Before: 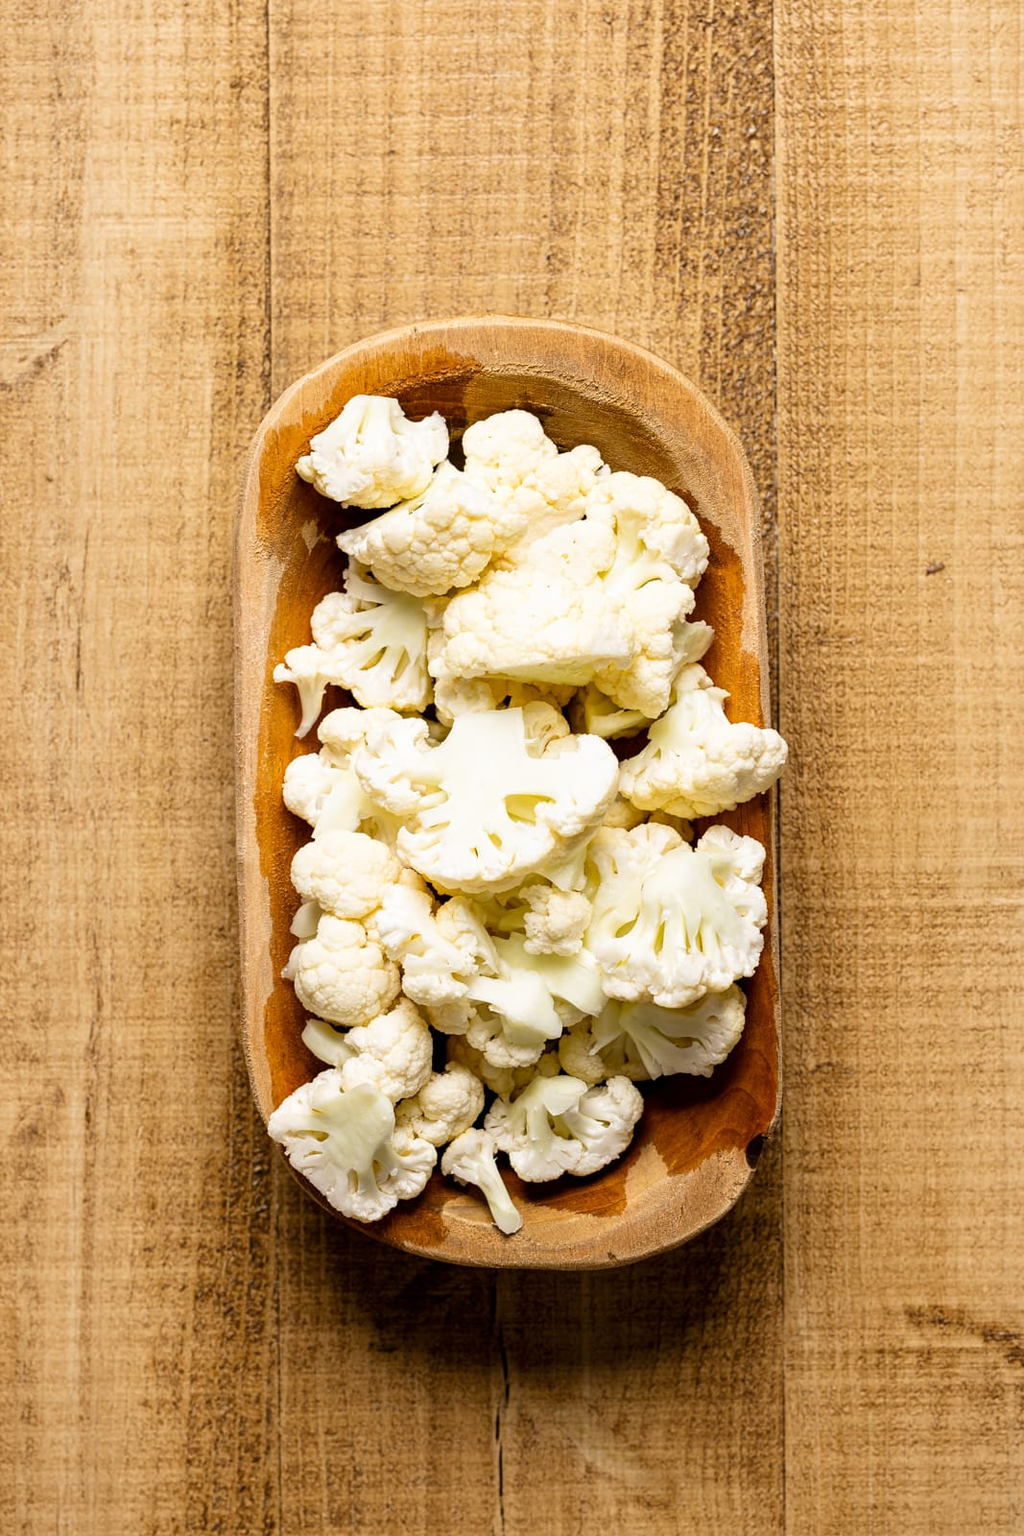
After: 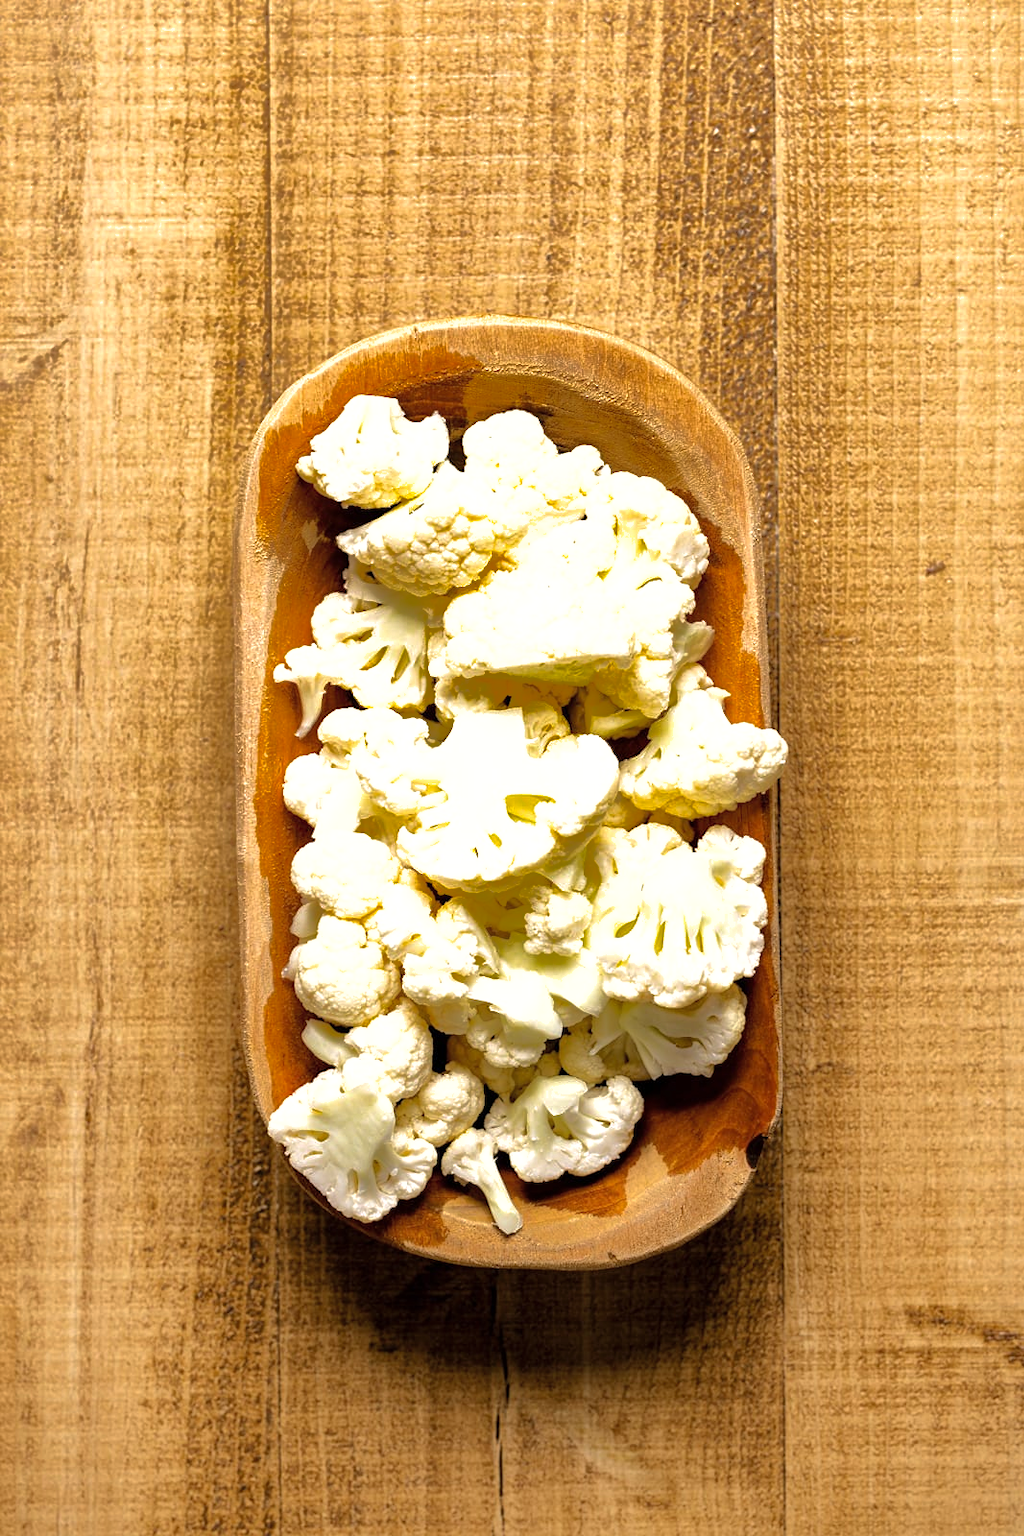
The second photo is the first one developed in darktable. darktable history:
tone equalizer: -8 EV -0.393 EV, -7 EV -0.355 EV, -6 EV -0.33 EV, -5 EV -0.249 EV, -3 EV 0.218 EV, -2 EV 0.337 EV, -1 EV 0.409 EV, +0 EV 0.429 EV
shadows and highlights: shadows 39.65, highlights -59.72
